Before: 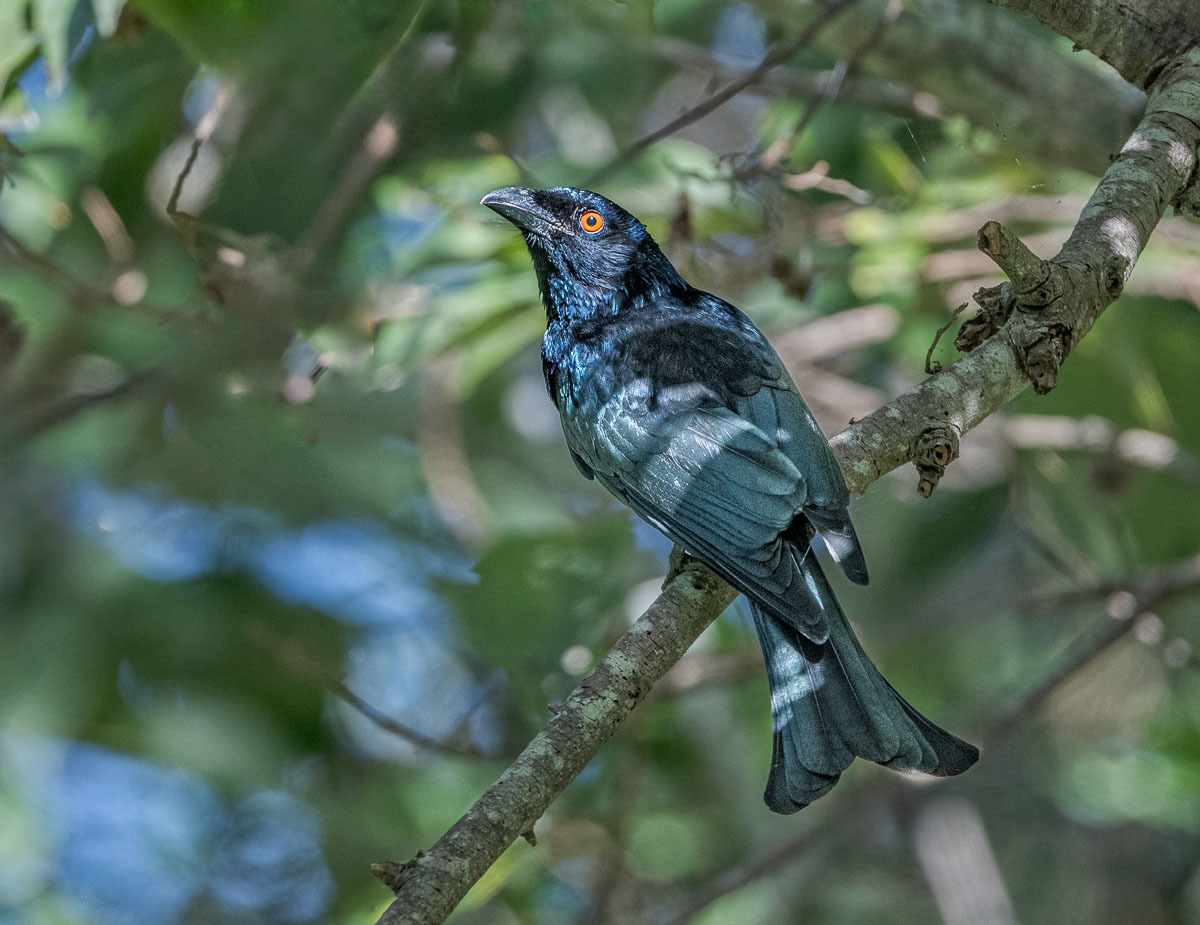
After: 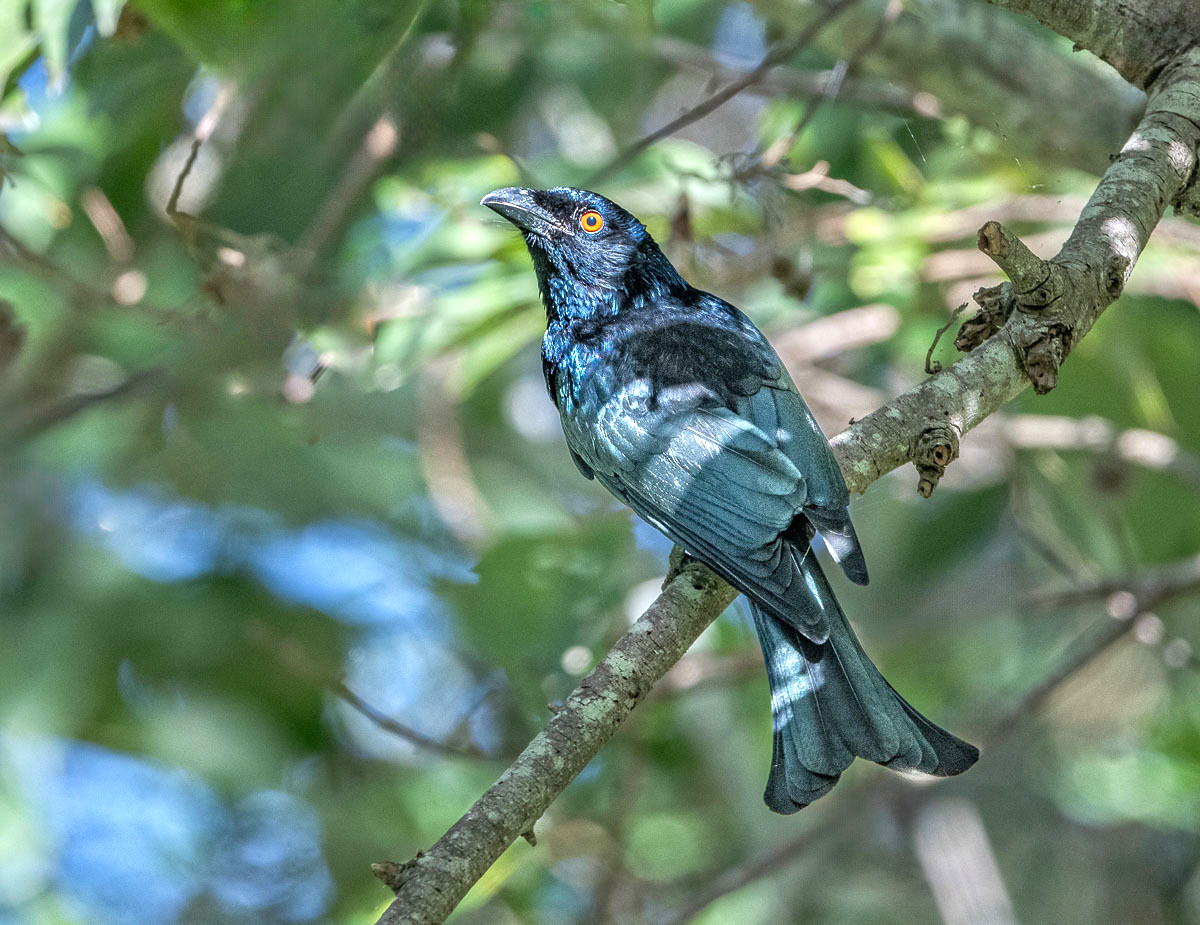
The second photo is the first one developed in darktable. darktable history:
exposure: black level correction 0.001, exposure 0.498 EV, compensate exposure bias true, compensate highlight preservation false
contrast brightness saturation: contrast -0.018, brightness -0.011, saturation 0.03
